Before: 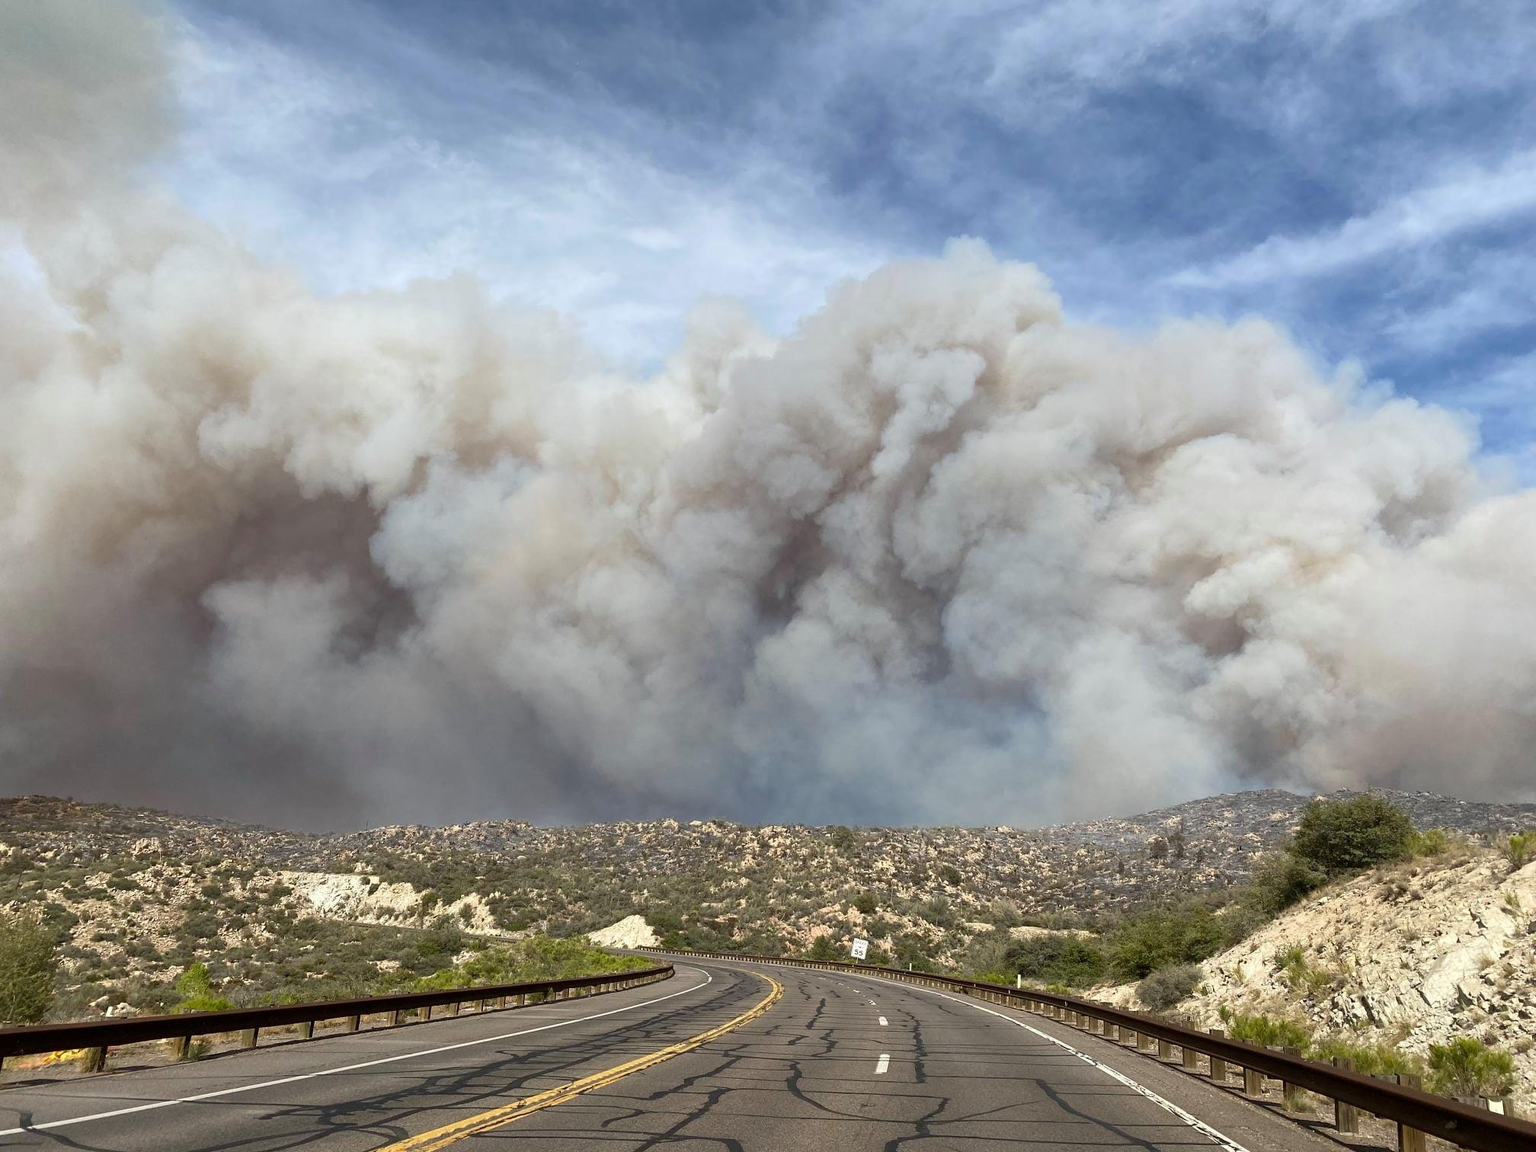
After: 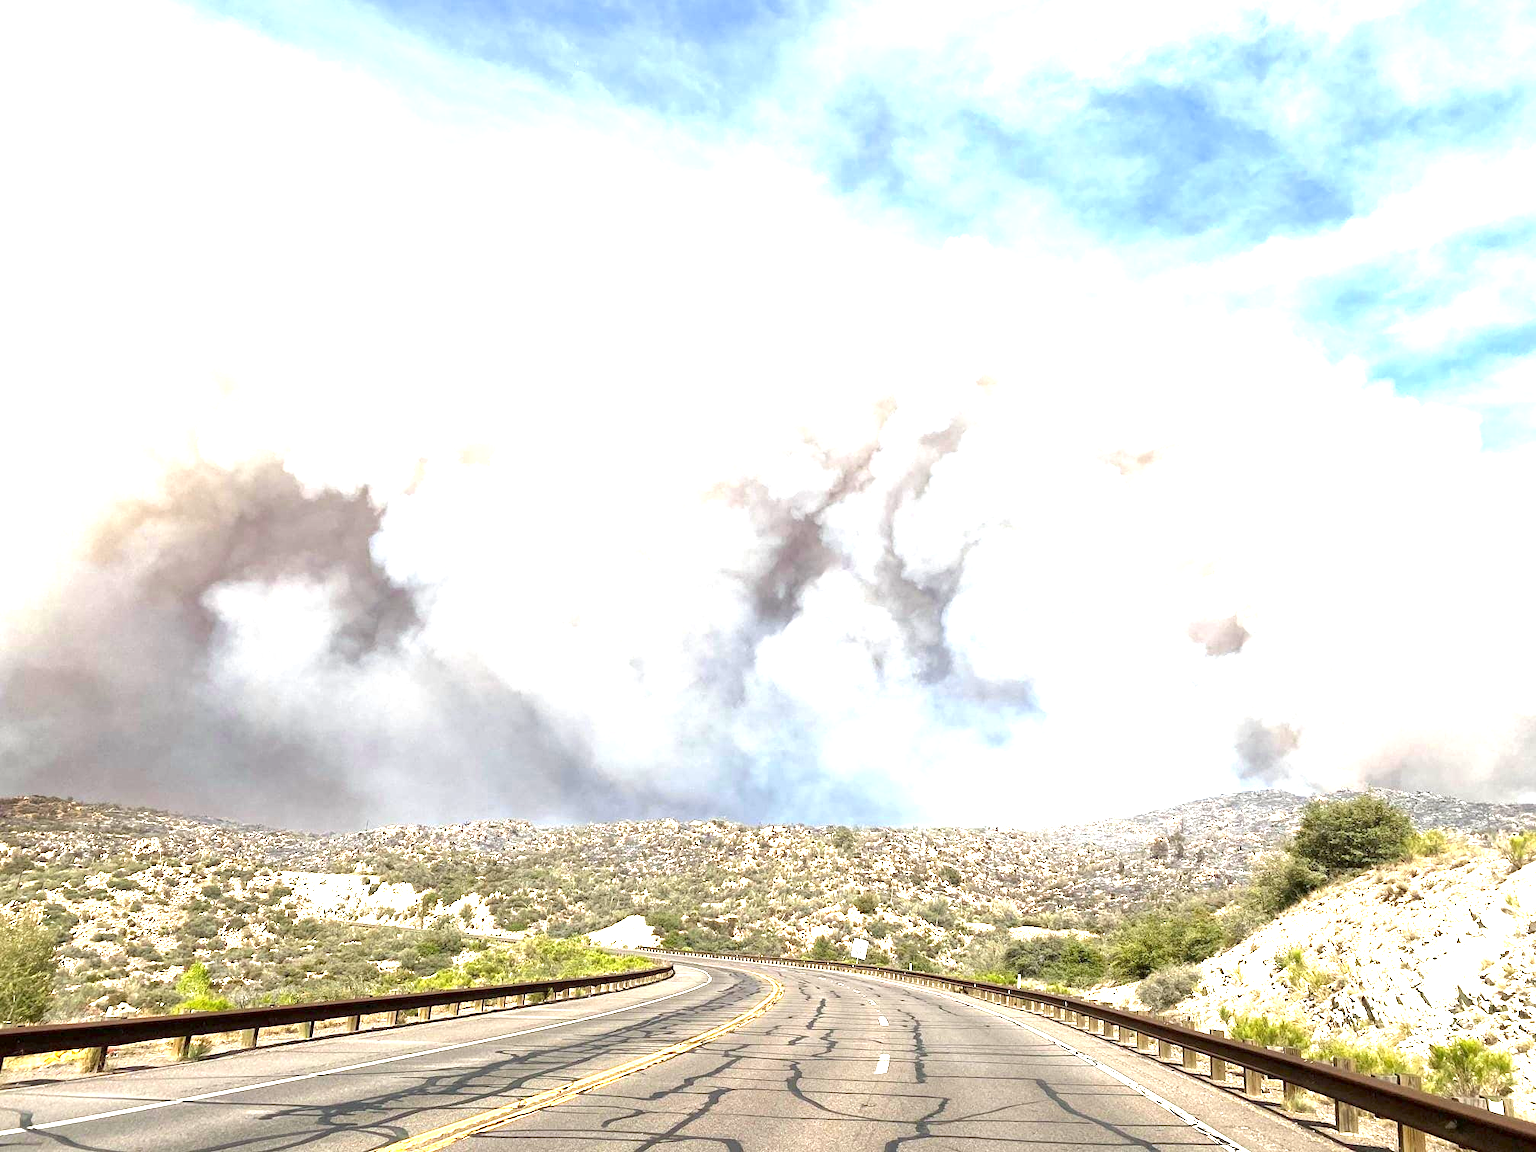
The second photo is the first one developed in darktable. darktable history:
exposure: black level correction 0, exposure 1.913 EV, compensate highlight preservation false
local contrast: highlights 100%, shadows 100%, detail 119%, midtone range 0.2
